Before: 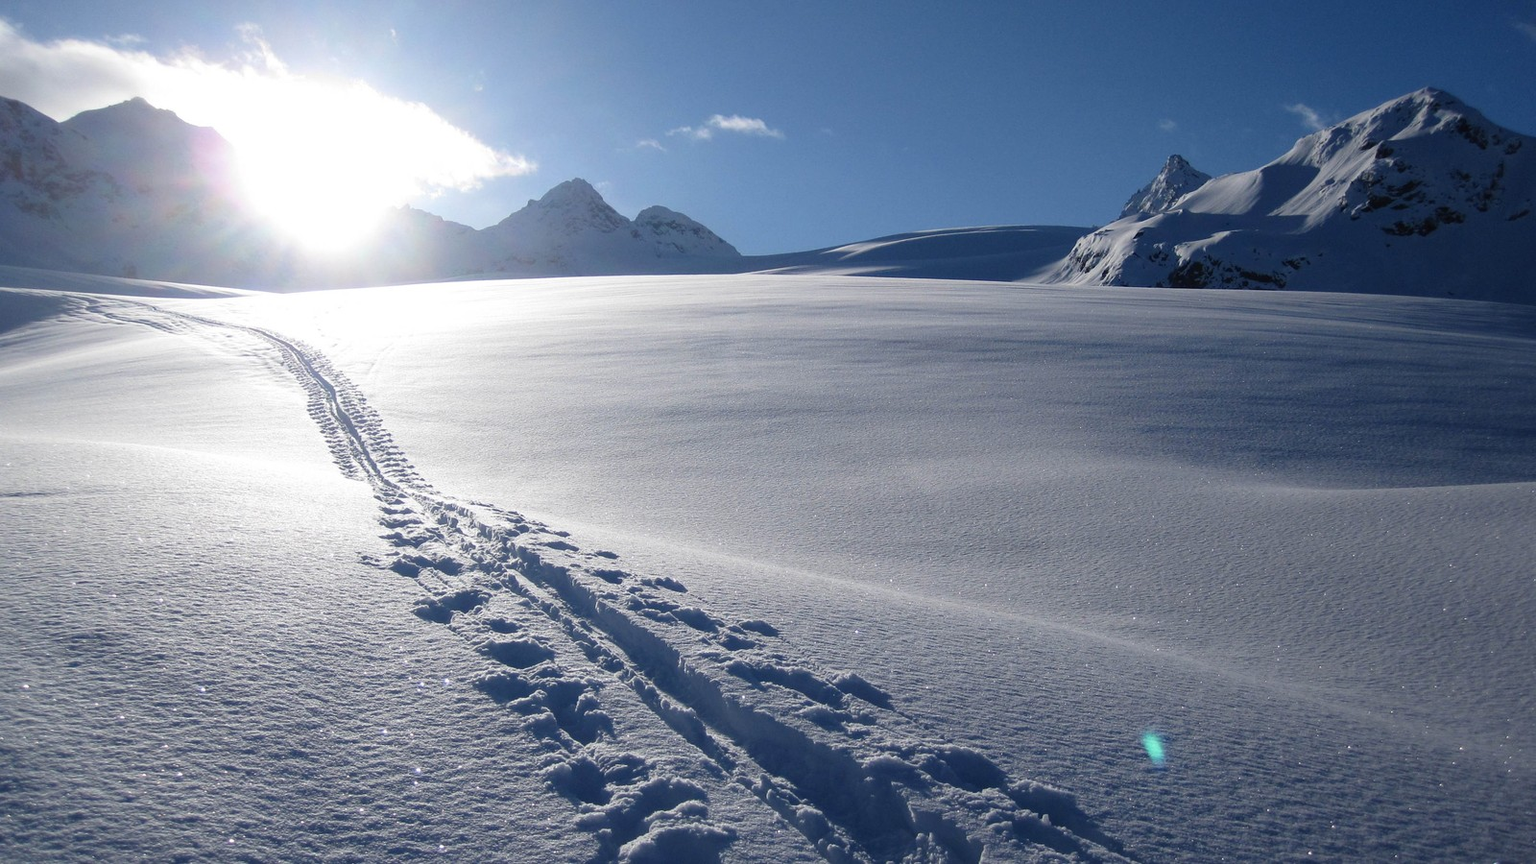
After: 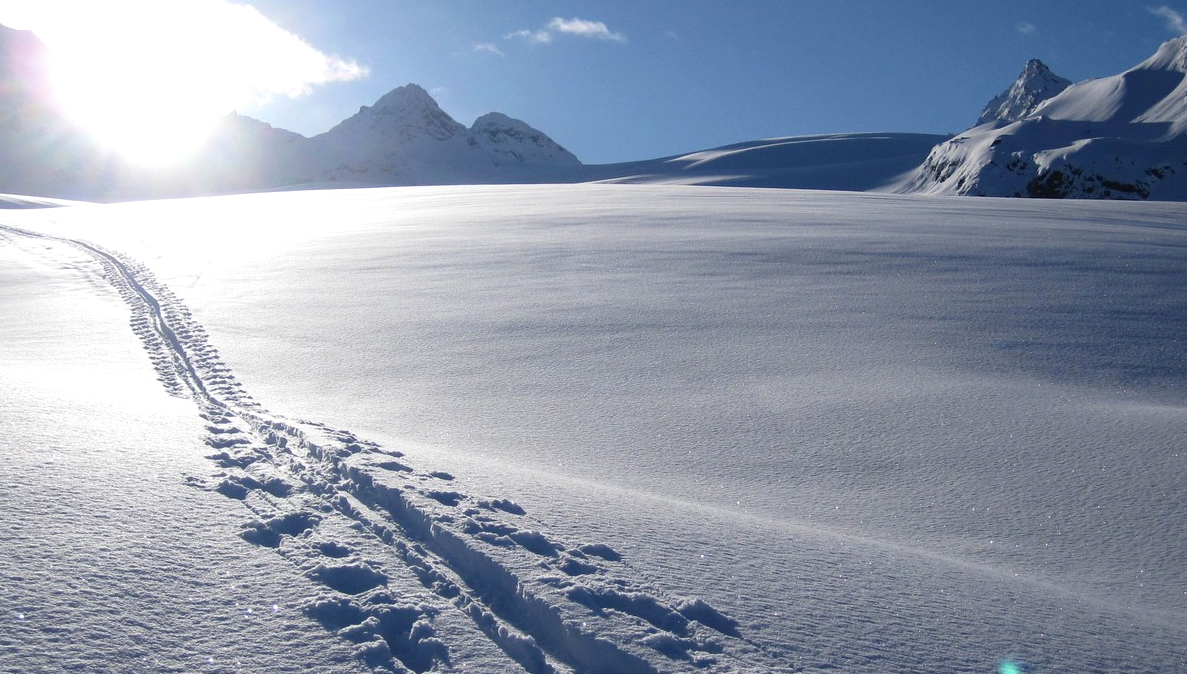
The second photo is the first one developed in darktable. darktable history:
crop and rotate: left 11.906%, top 11.382%, right 13.889%, bottom 13.68%
exposure: exposure 0.127 EV, compensate highlight preservation false
